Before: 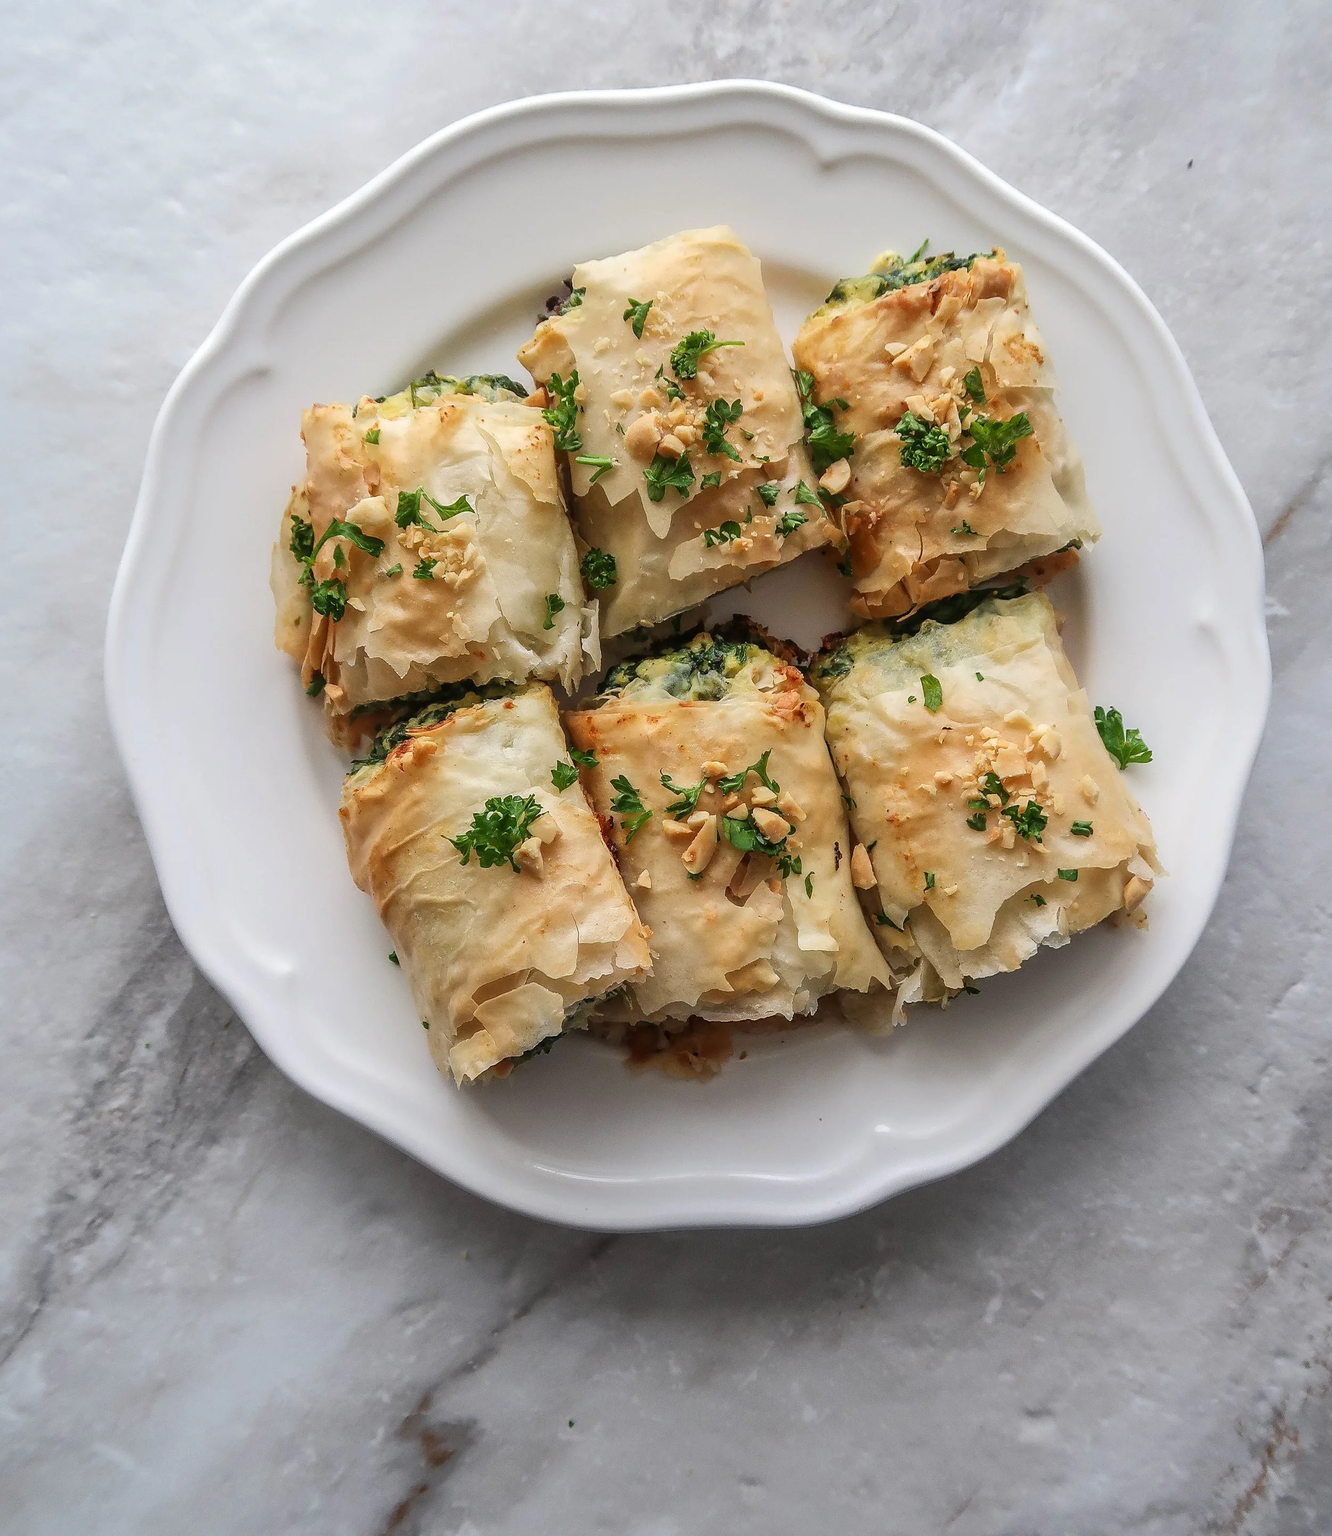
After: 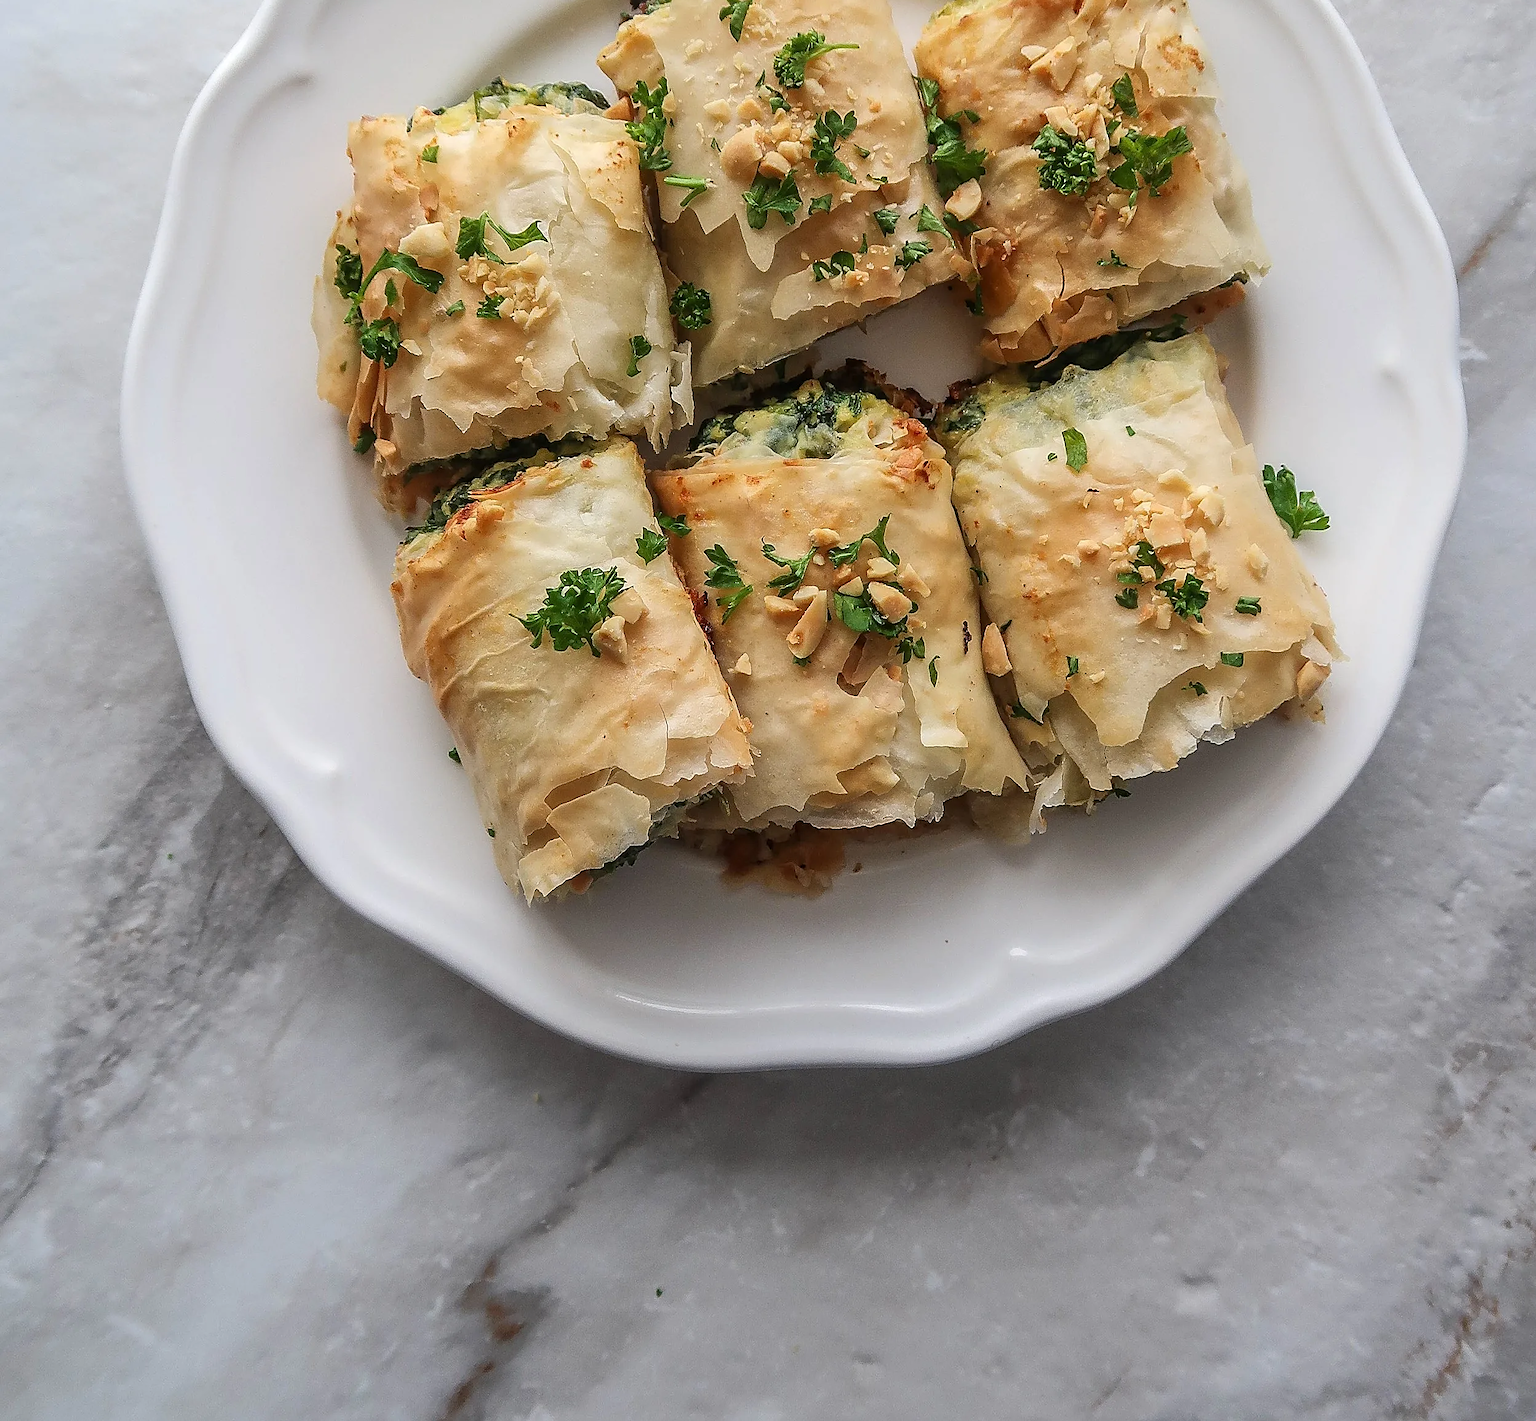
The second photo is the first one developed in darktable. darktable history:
sharpen: on, module defaults
crop and rotate: top 19.772%
